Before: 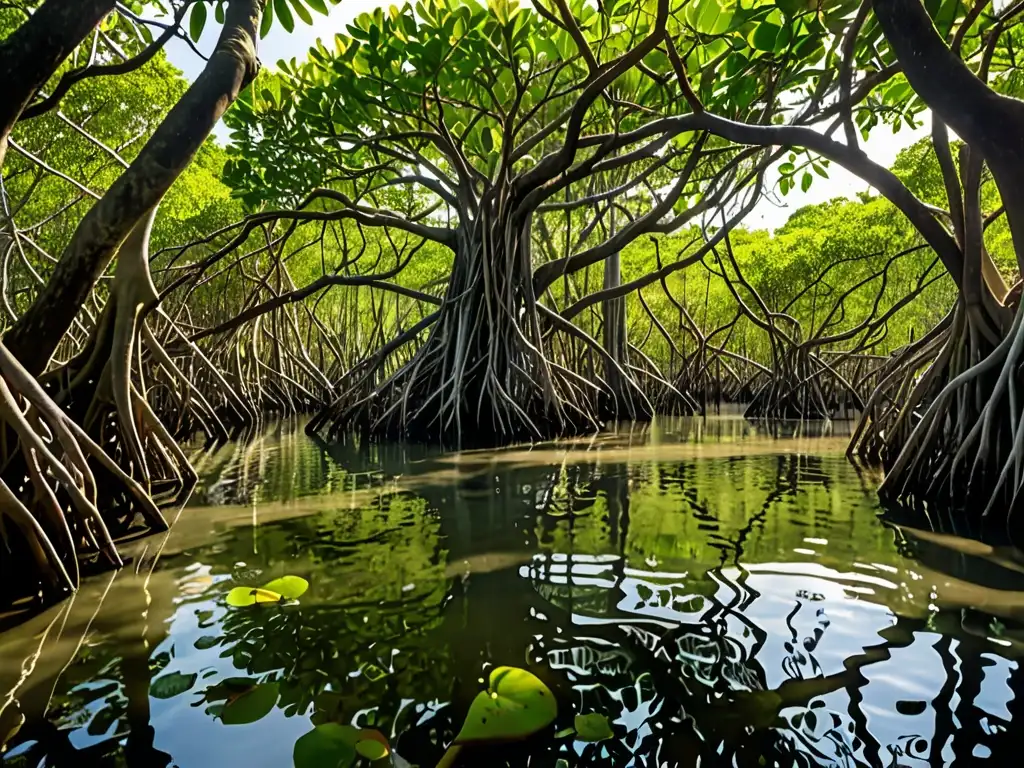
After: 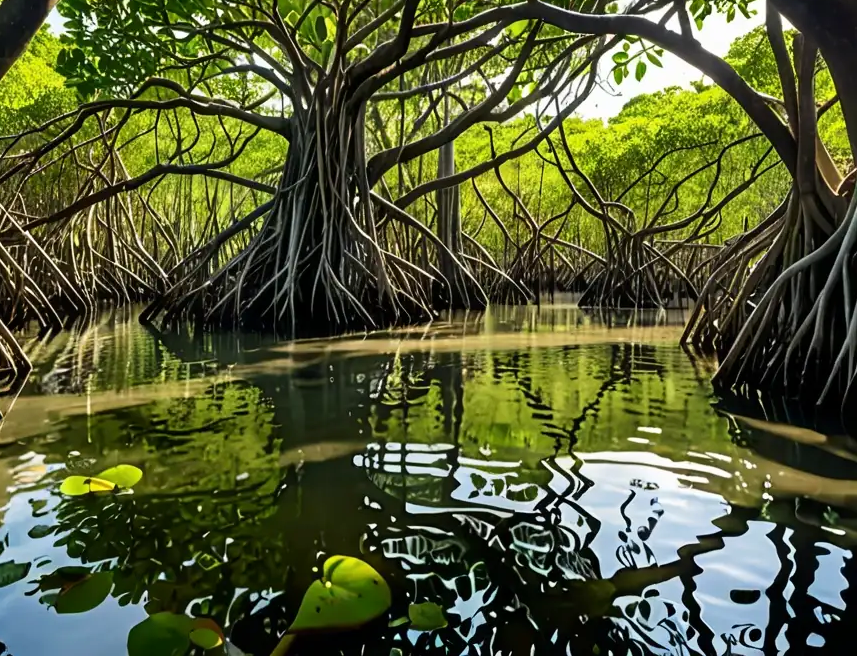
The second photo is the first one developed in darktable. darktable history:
crop: left 16.293%, top 14.525%
contrast brightness saturation: contrast 0.103, brightness 0.017, saturation 0.023
